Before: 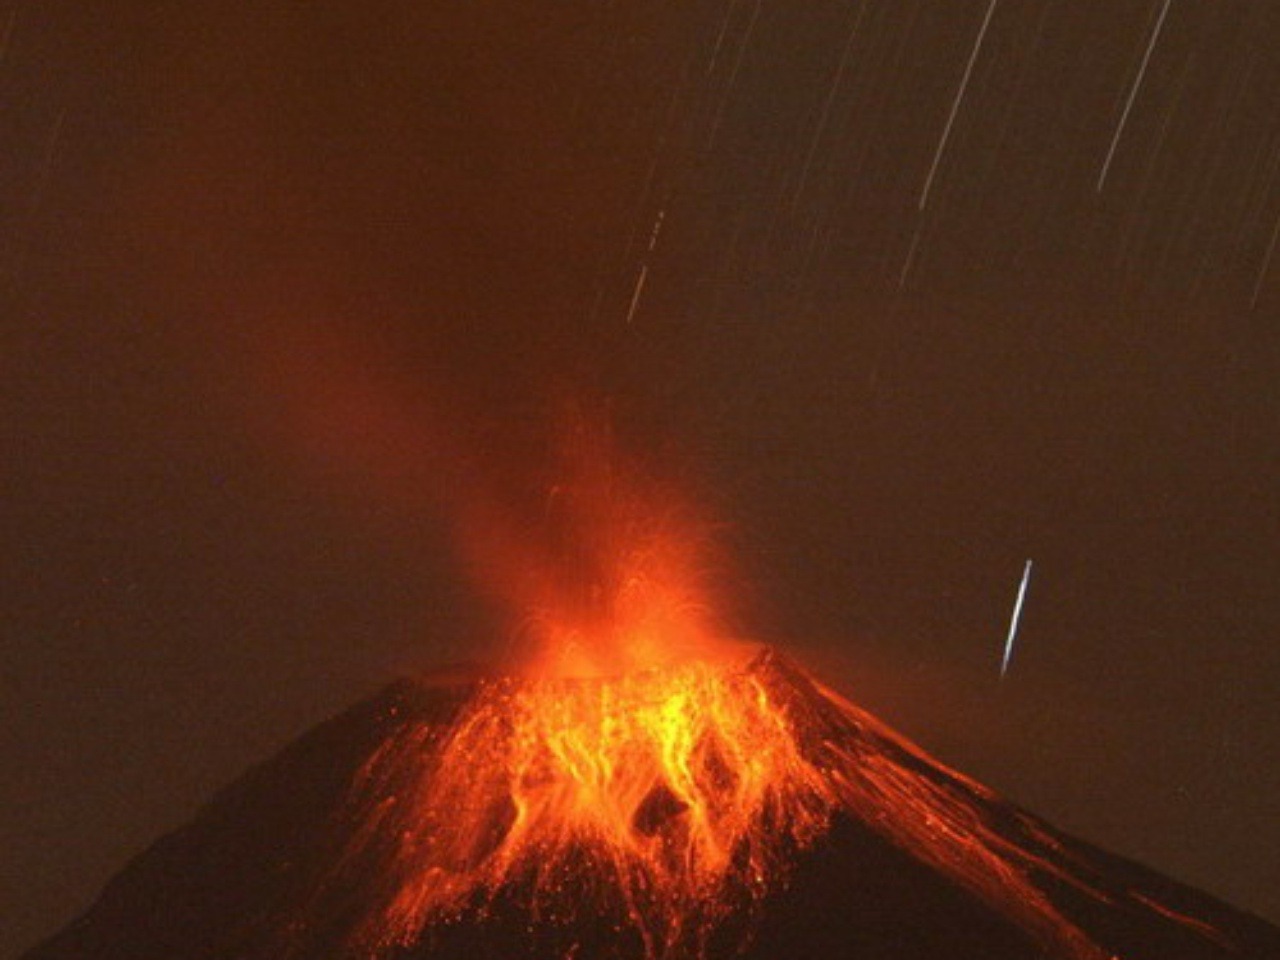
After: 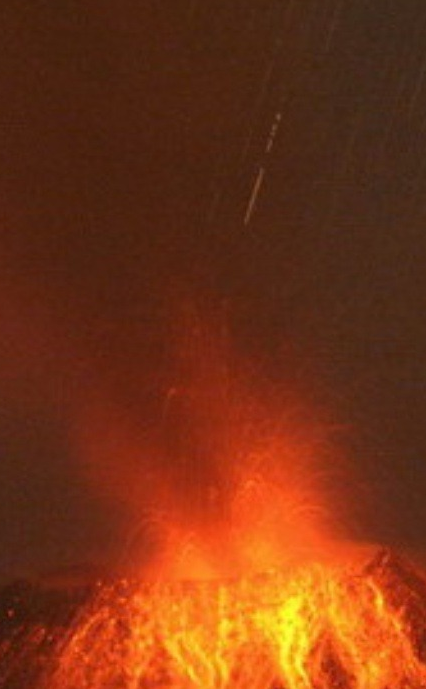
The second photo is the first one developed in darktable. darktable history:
crop and rotate: left 29.954%, top 10.284%, right 36.731%, bottom 17.942%
